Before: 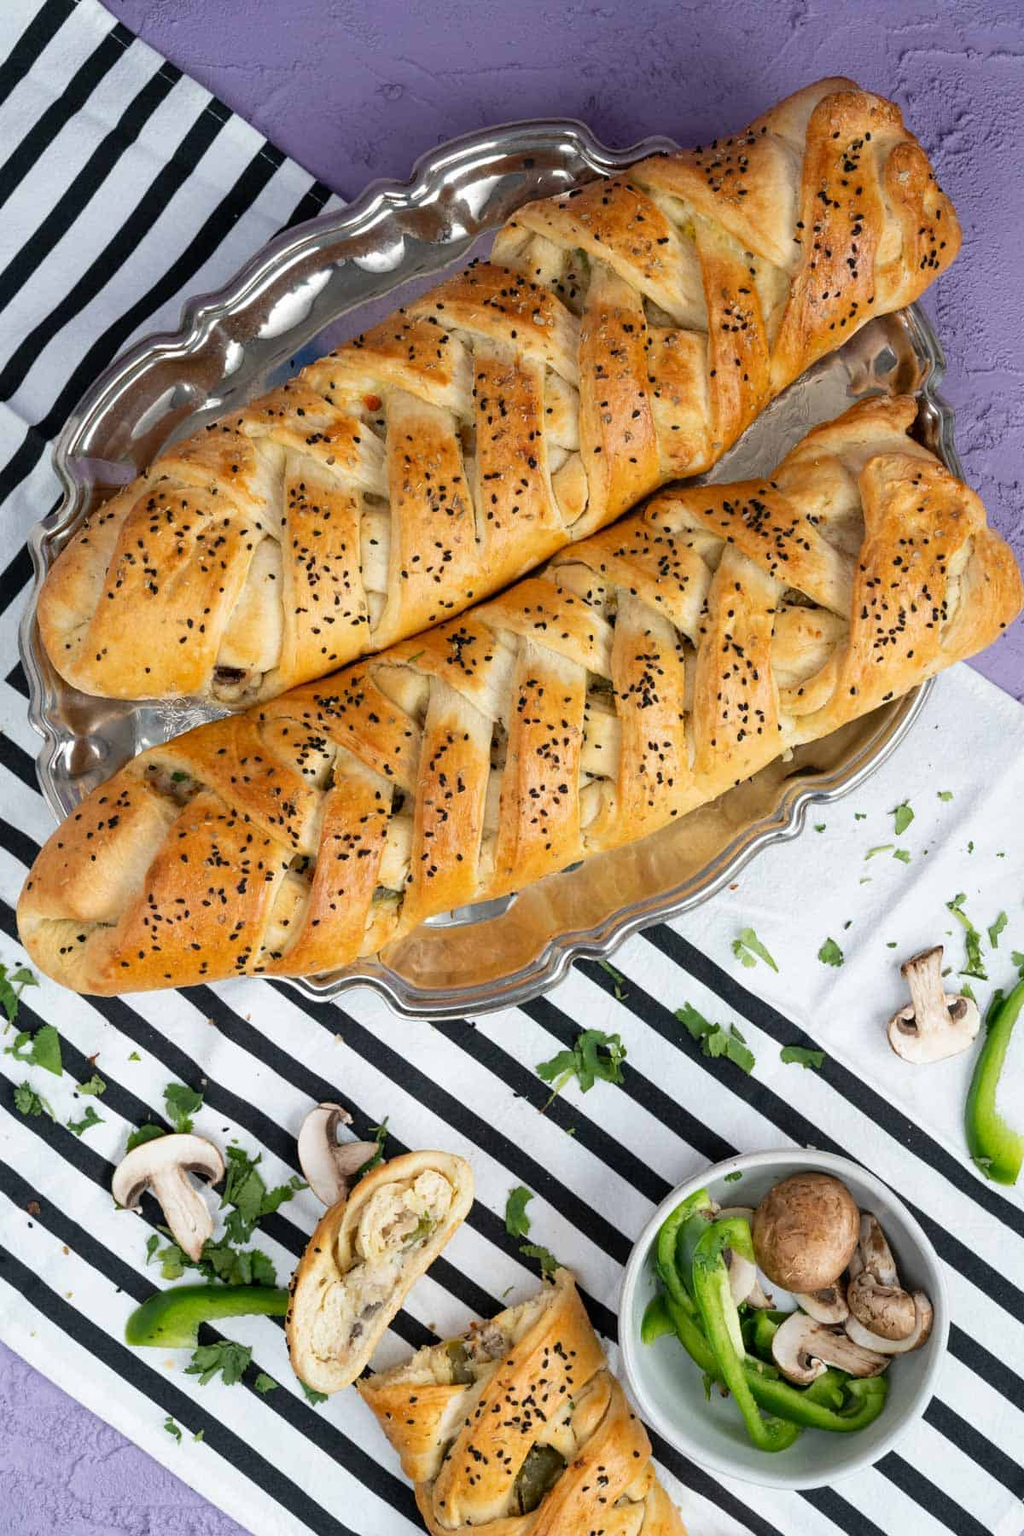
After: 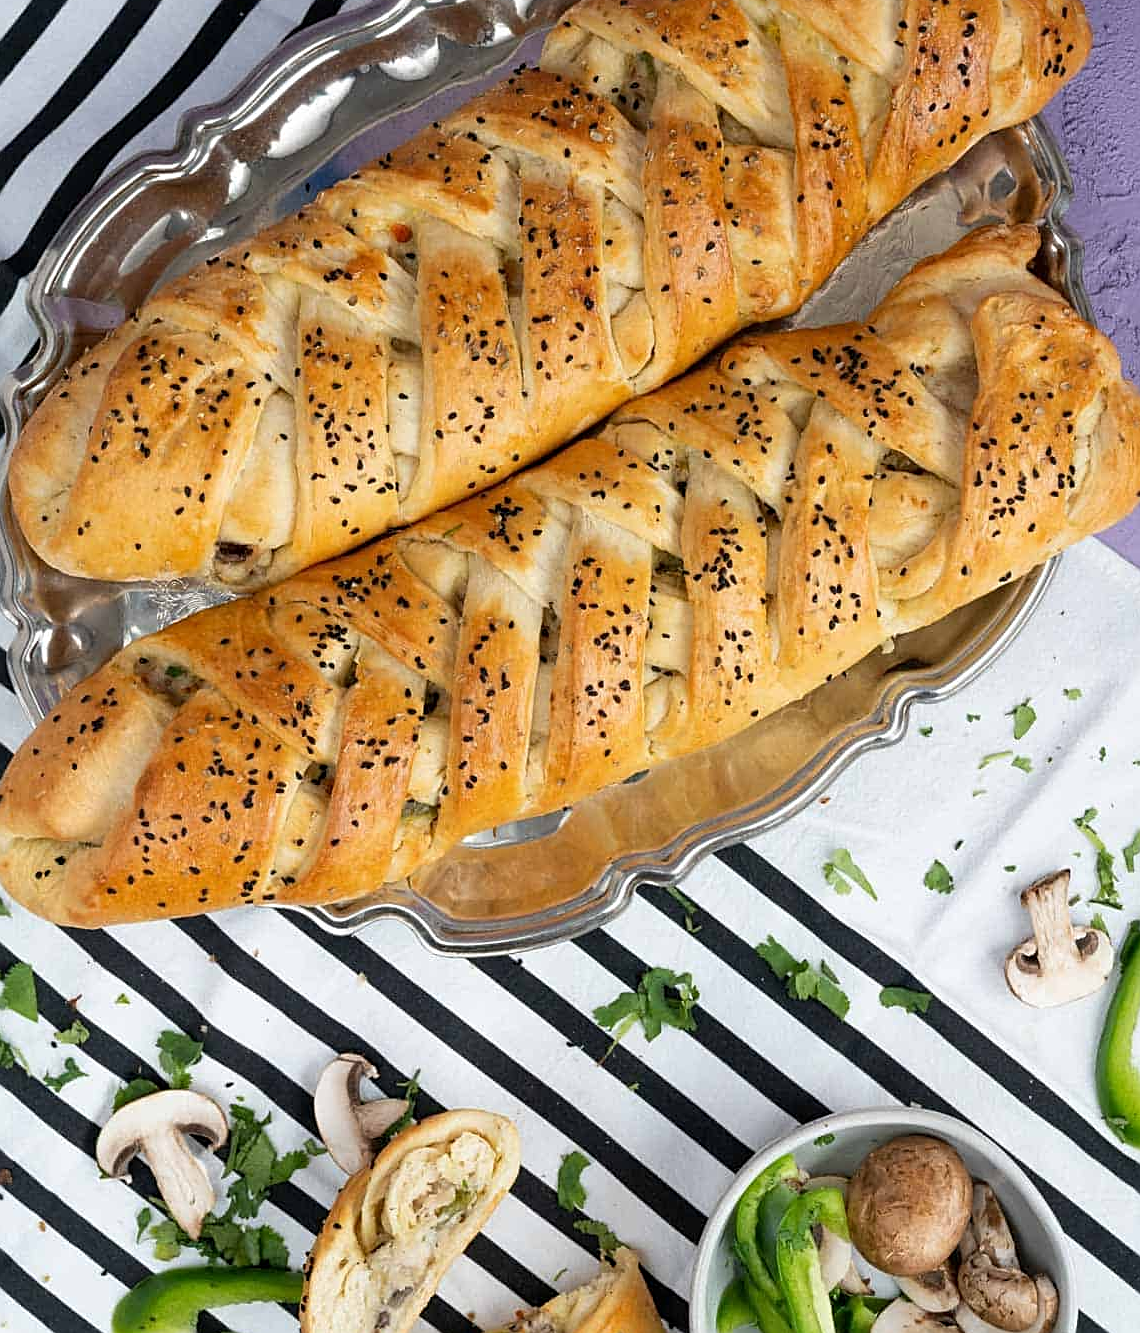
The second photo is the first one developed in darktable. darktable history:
crop and rotate: left 2.991%, top 13.302%, right 1.981%, bottom 12.636%
sharpen: on, module defaults
